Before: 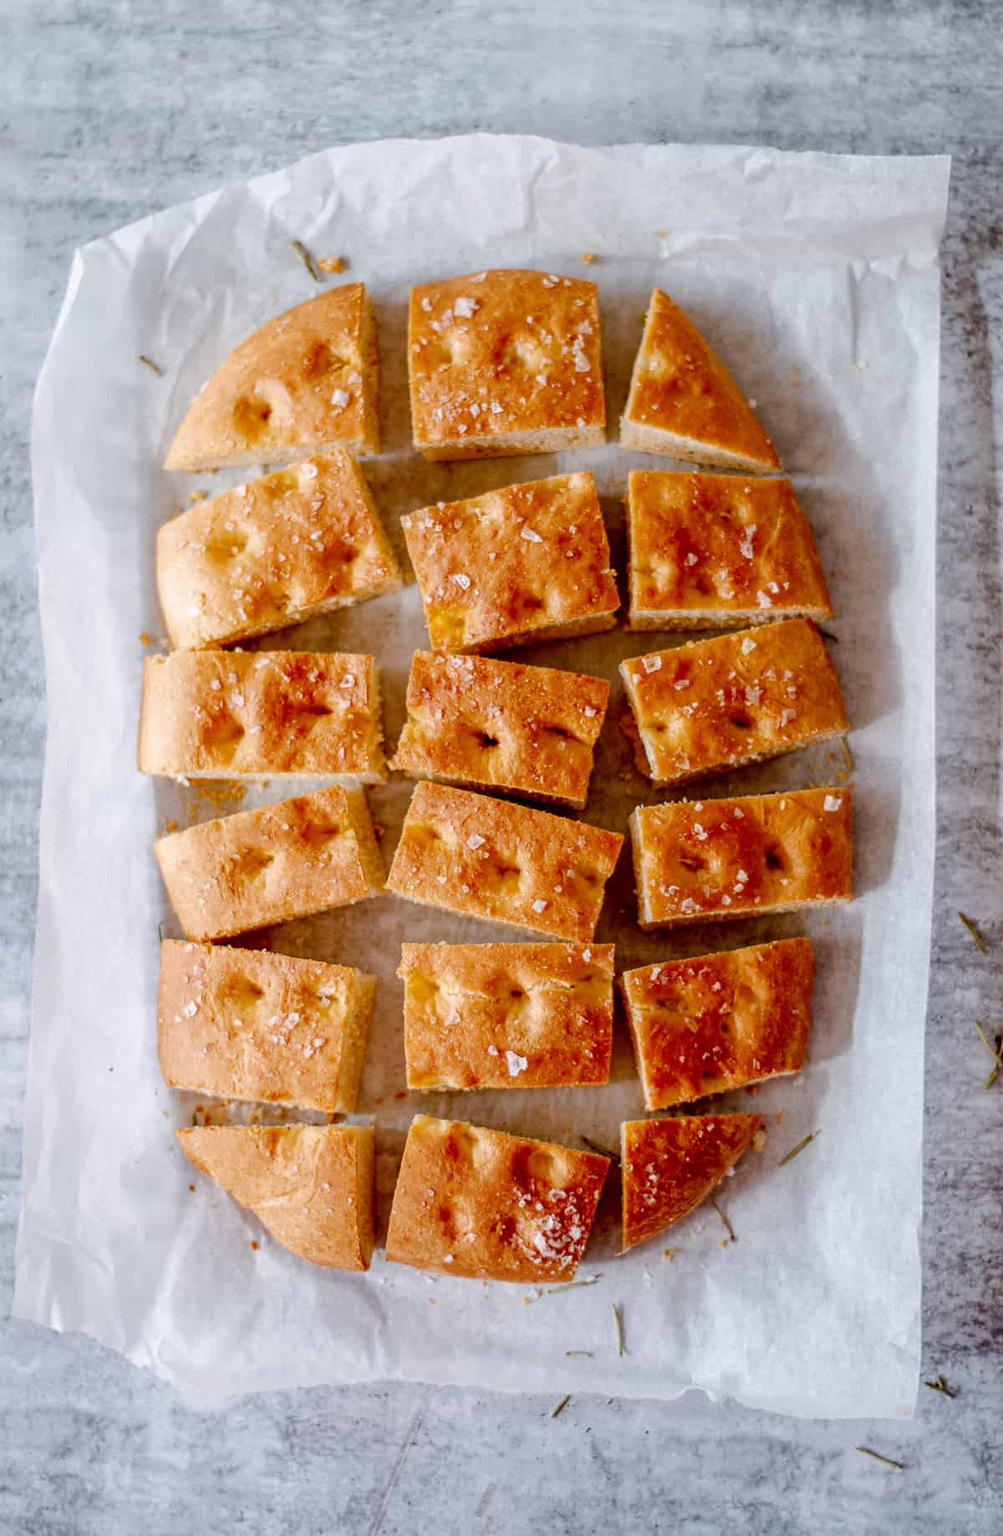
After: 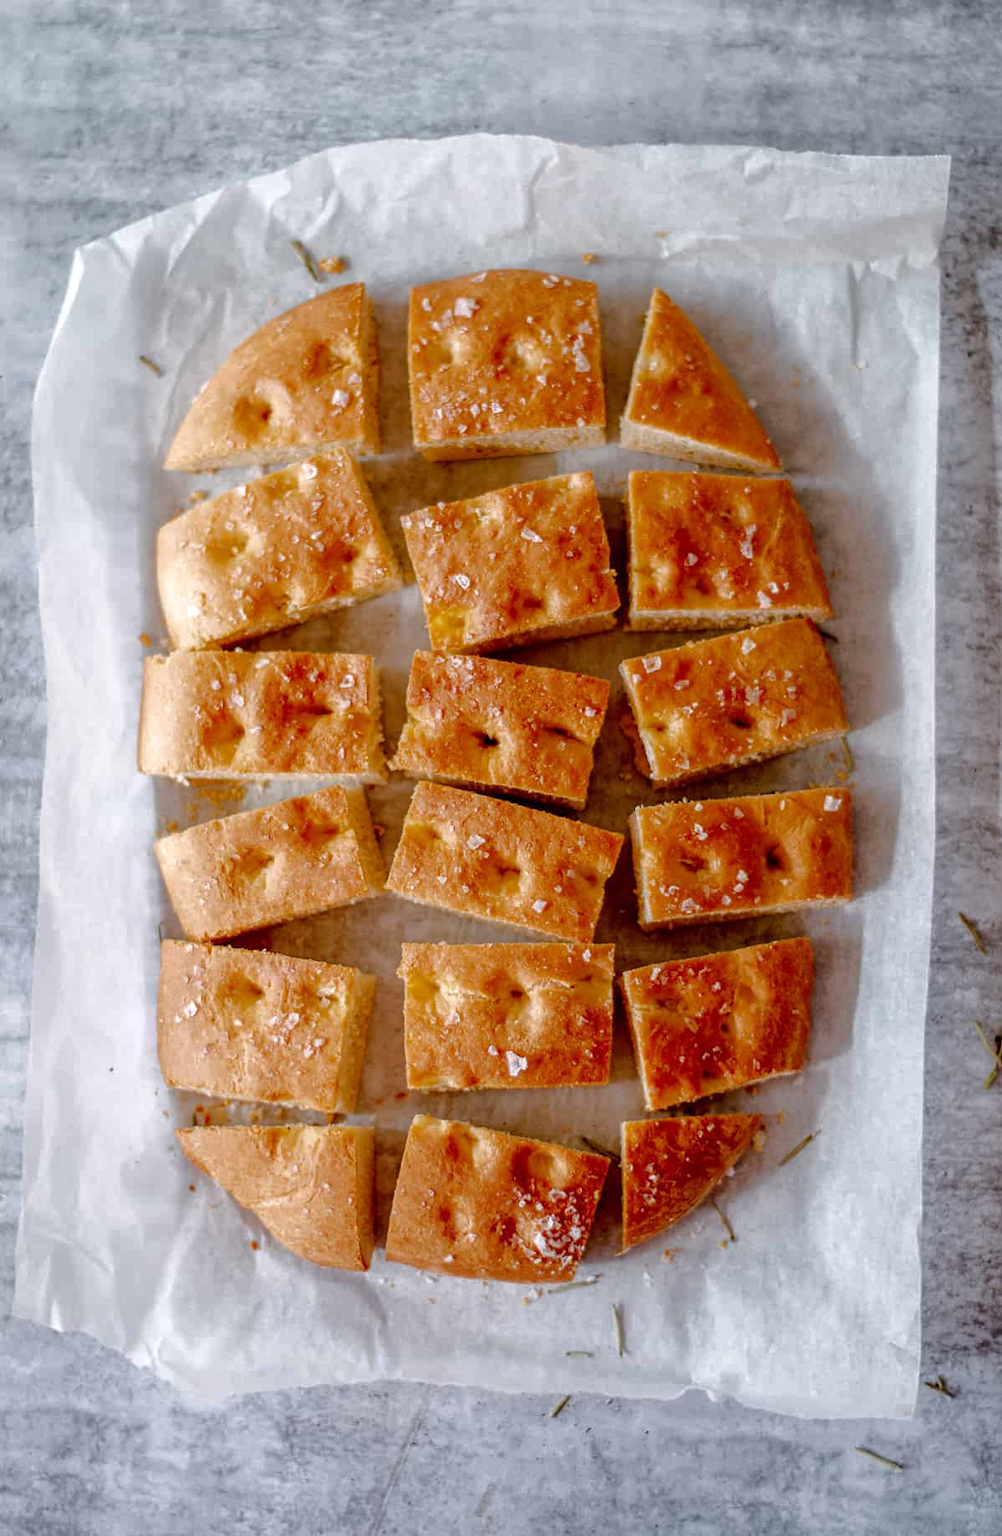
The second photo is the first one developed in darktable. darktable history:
tone equalizer: -8 EV -0.001 EV, -7 EV 0.002 EV, -6 EV -0.004 EV, -5 EV -0.014 EV, -4 EV -0.065 EV, -3 EV -0.197 EV, -2 EV -0.276 EV, -1 EV 0.107 EV, +0 EV 0.293 EV, edges refinement/feathering 500, mask exposure compensation -1.57 EV, preserve details no
